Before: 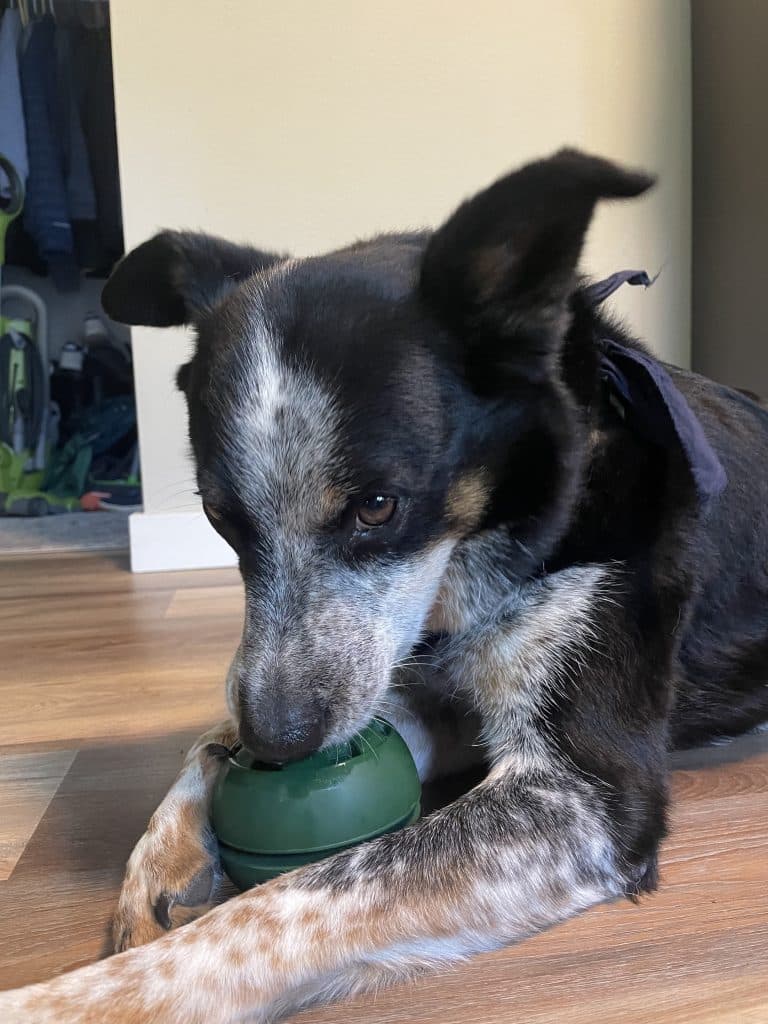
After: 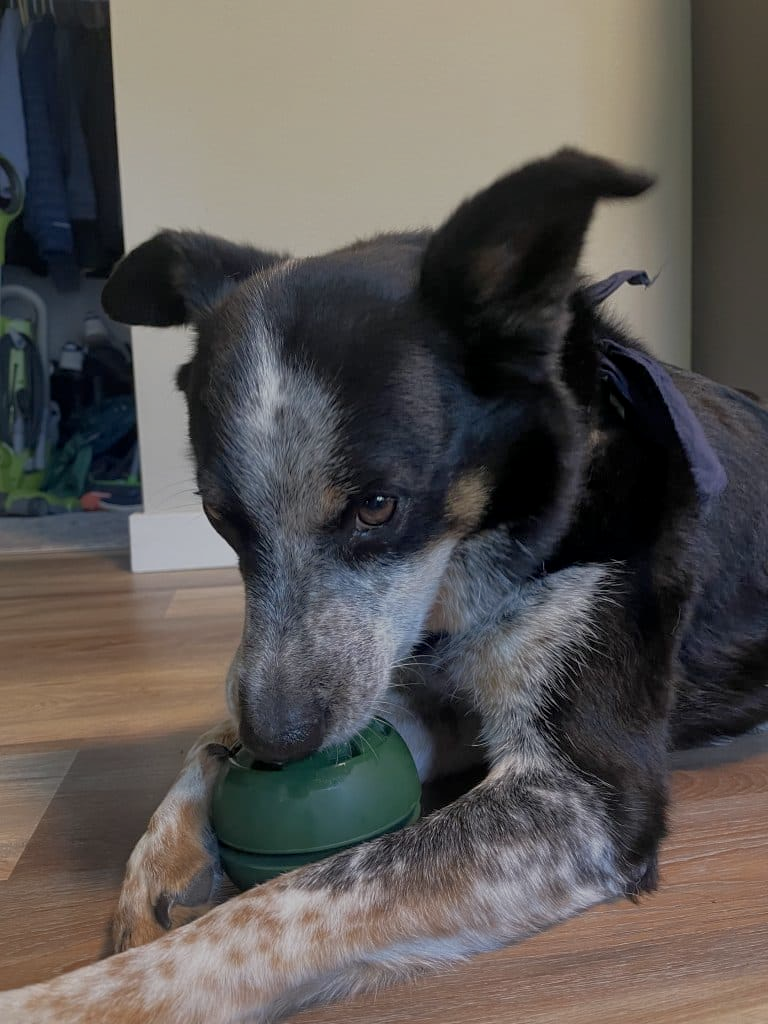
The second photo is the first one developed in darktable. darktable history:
exposure: black level correction 0.002, compensate highlight preservation false
tone equalizer: -8 EV -0.005 EV, -7 EV 0.039 EV, -6 EV -0.007 EV, -5 EV 0.005 EV, -4 EV -0.042 EV, -3 EV -0.229 EV, -2 EV -0.643 EV, -1 EV -0.988 EV, +0 EV -0.946 EV, smoothing diameter 24.96%, edges refinement/feathering 14.8, preserve details guided filter
